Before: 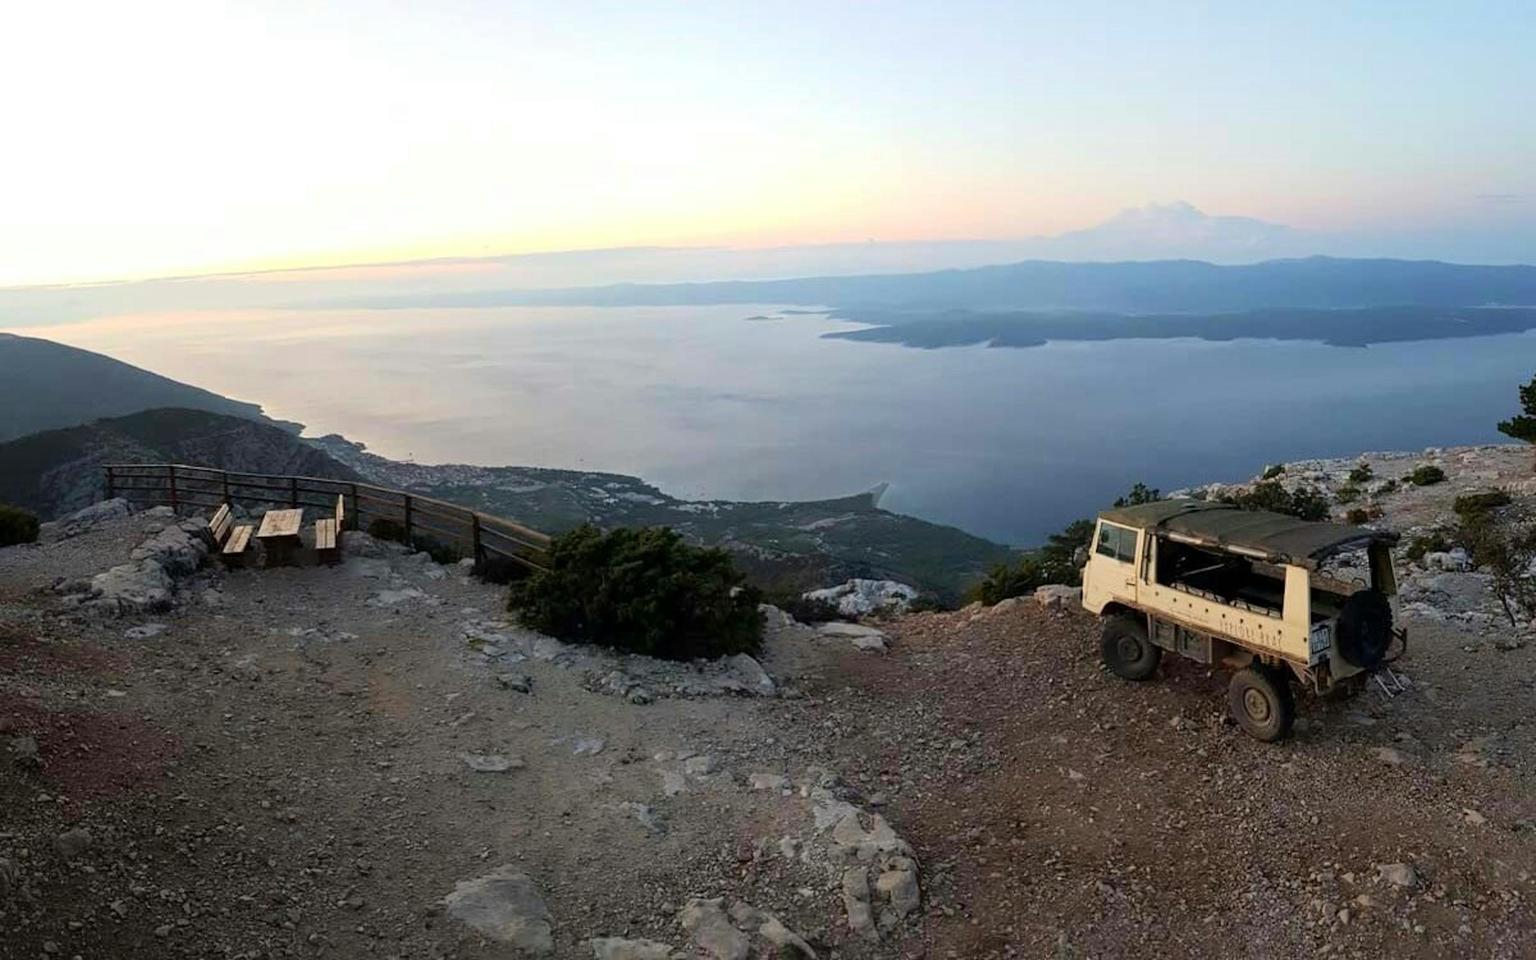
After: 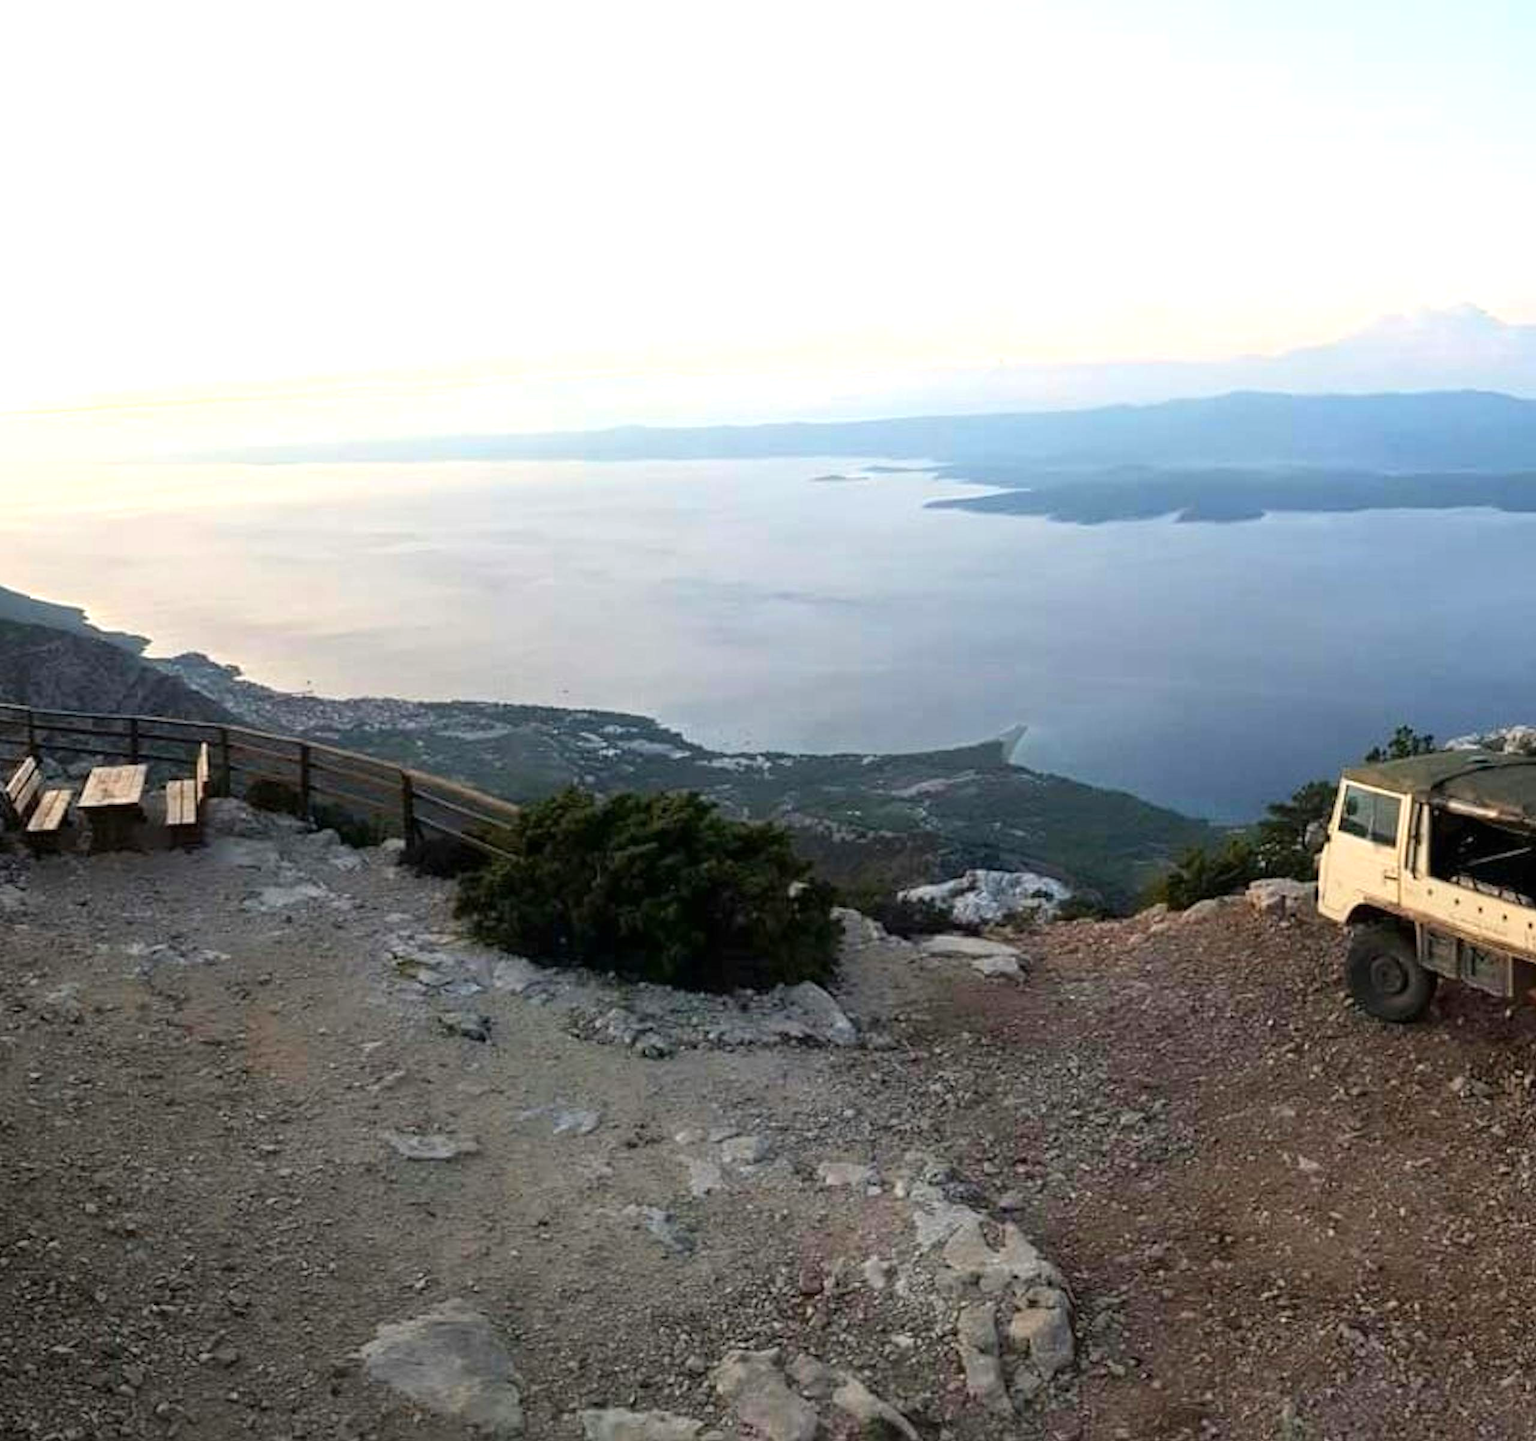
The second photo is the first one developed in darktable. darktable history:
exposure: black level correction 0, exposure 0.498 EV, compensate exposure bias true, compensate highlight preservation false
crop and rotate: left 13.364%, right 20.055%
